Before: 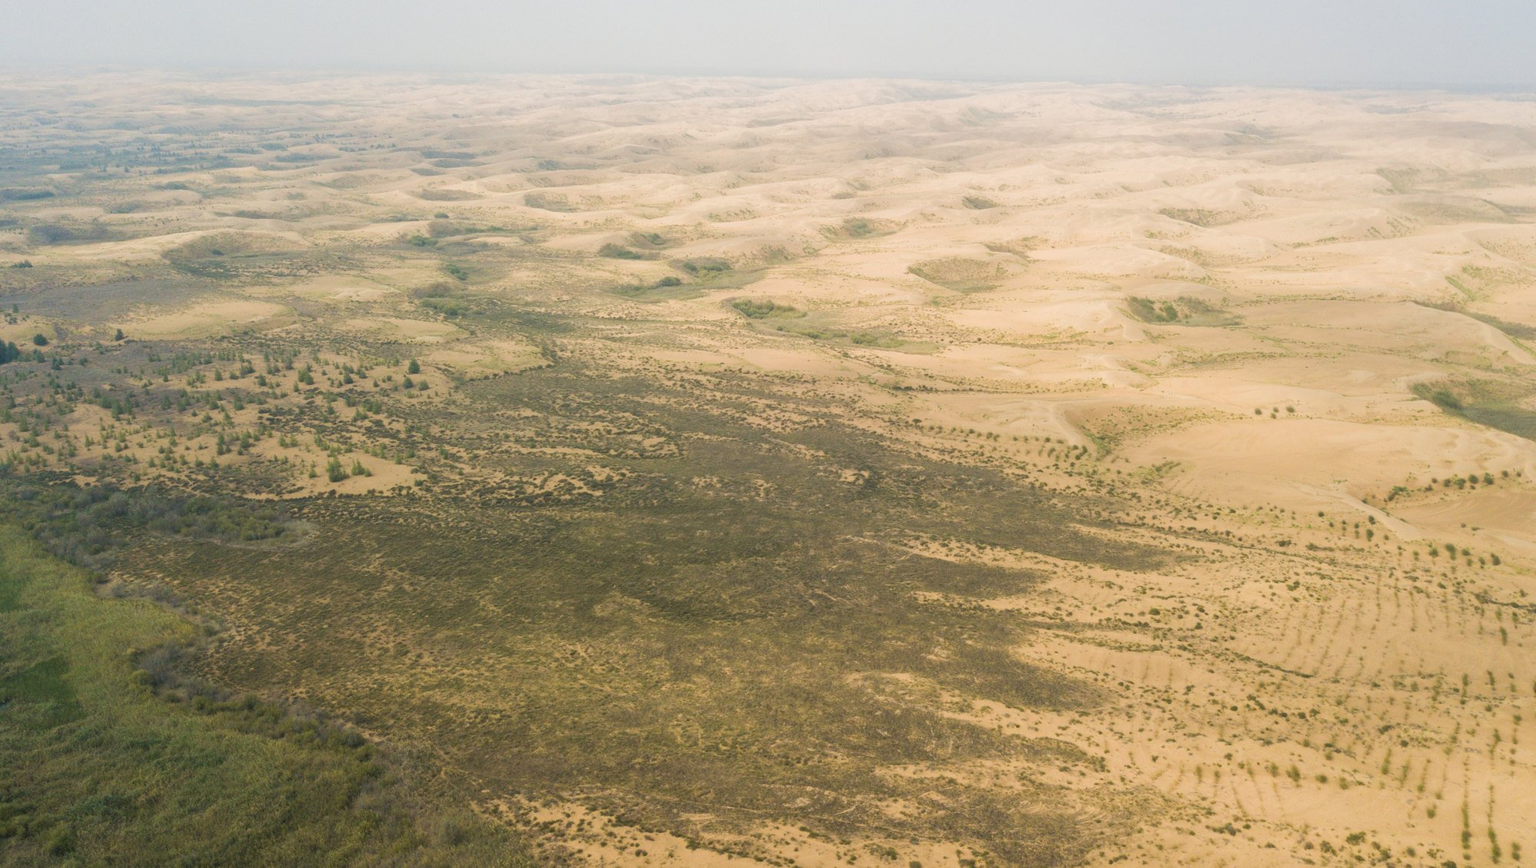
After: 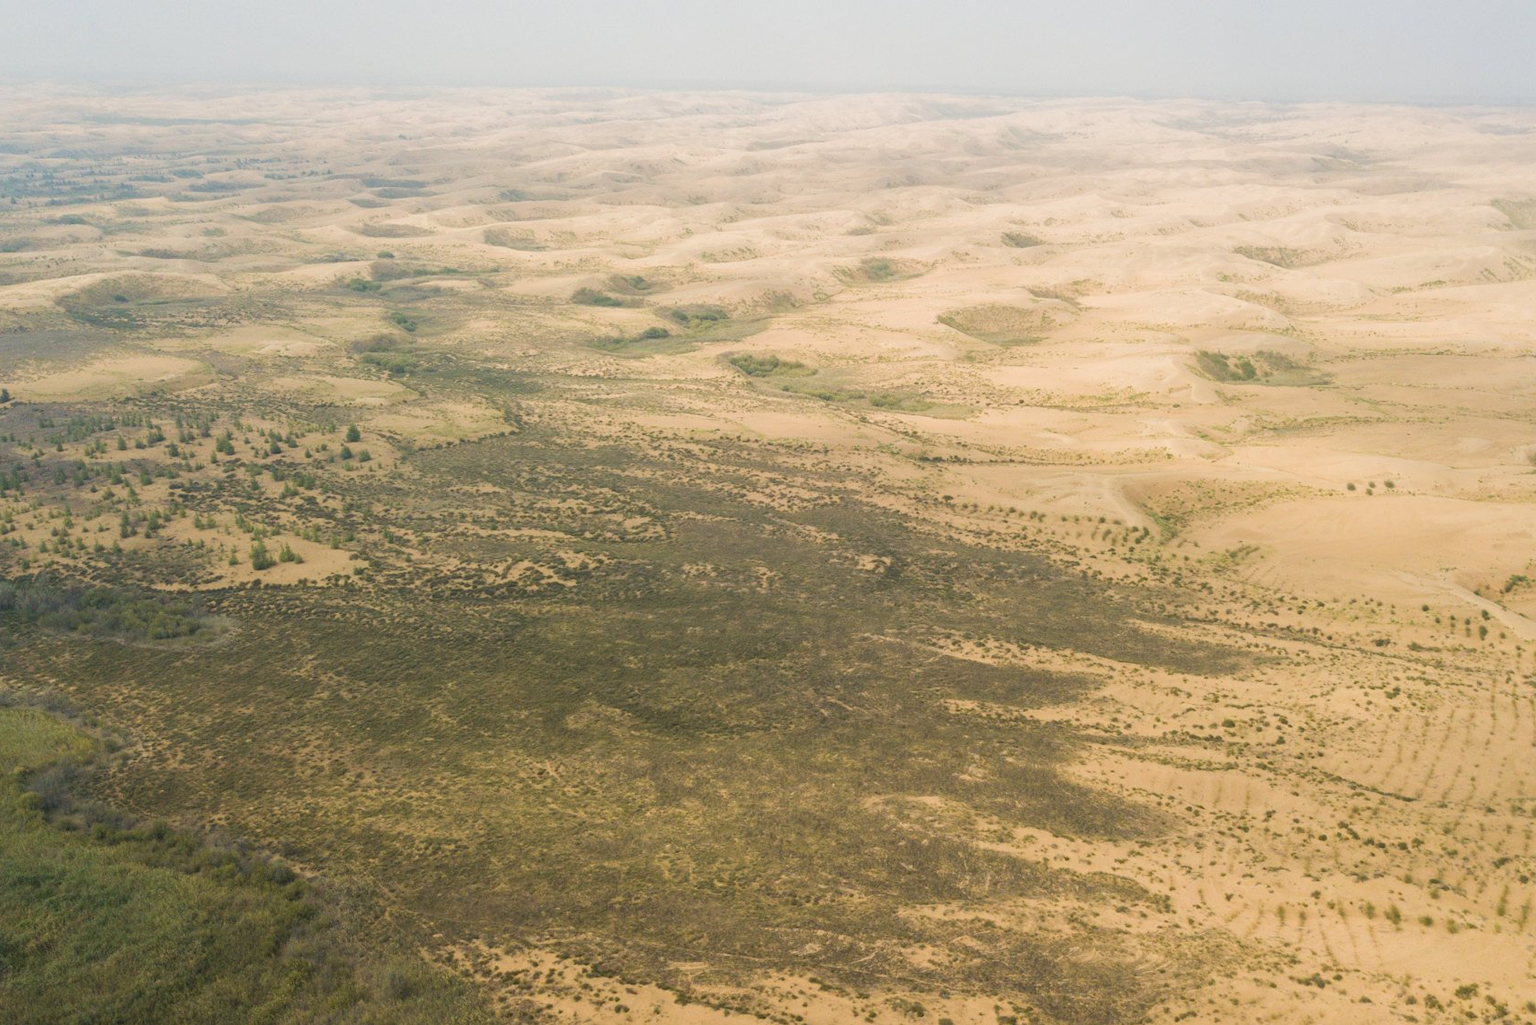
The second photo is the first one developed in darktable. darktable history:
crop: left 7.537%, right 7.837%
